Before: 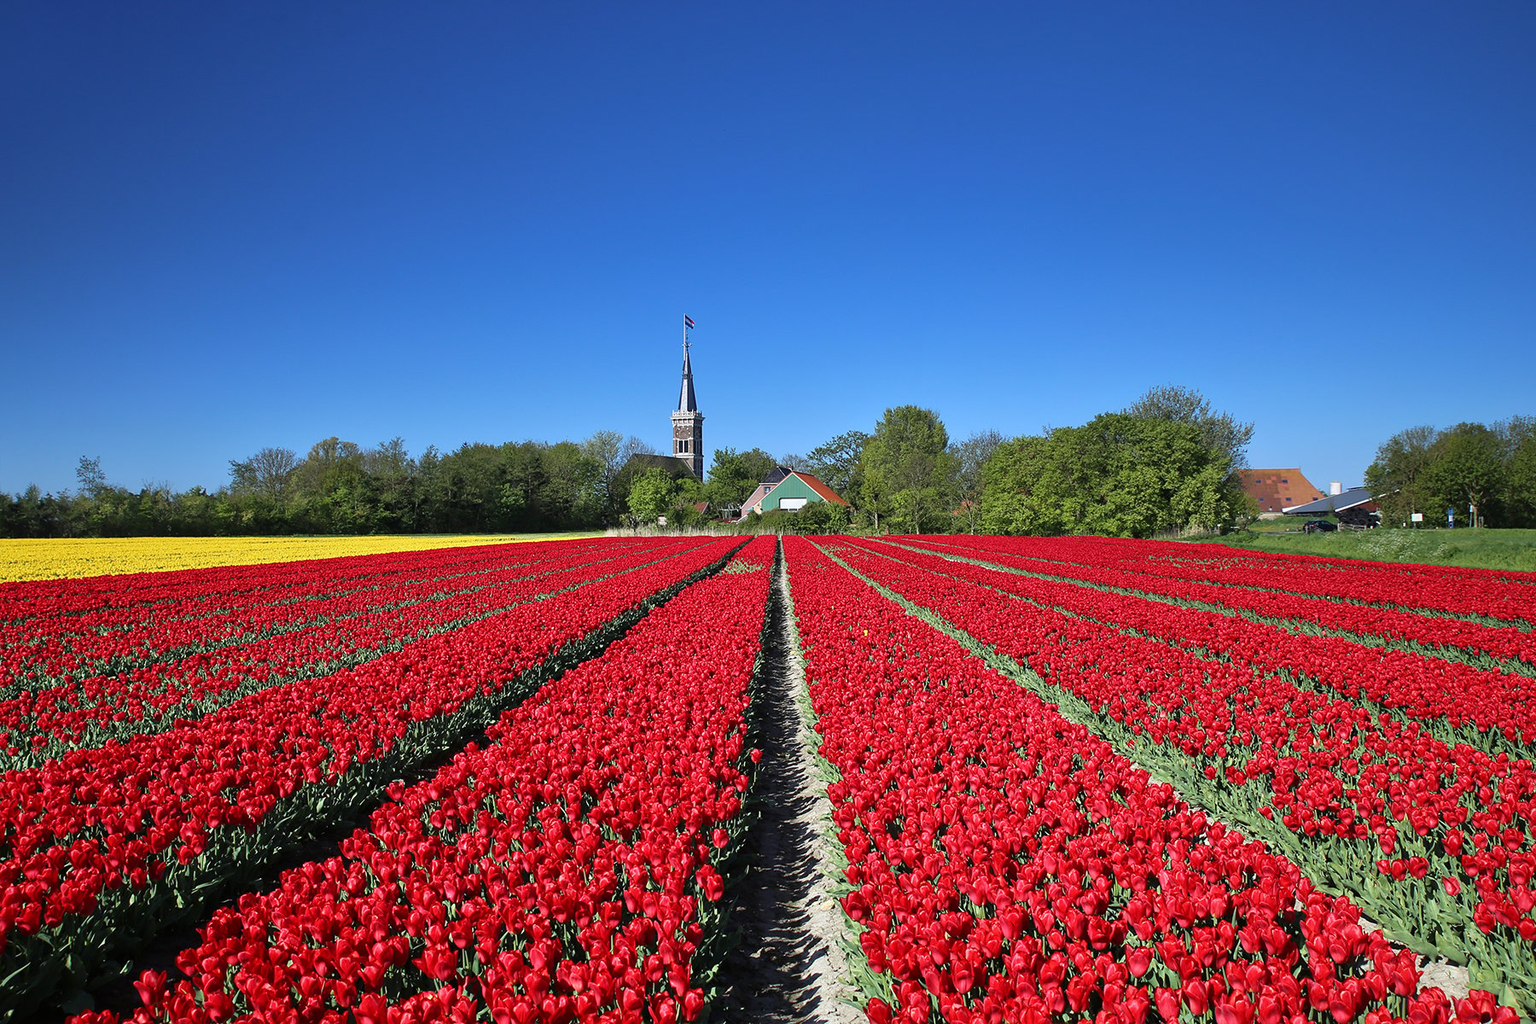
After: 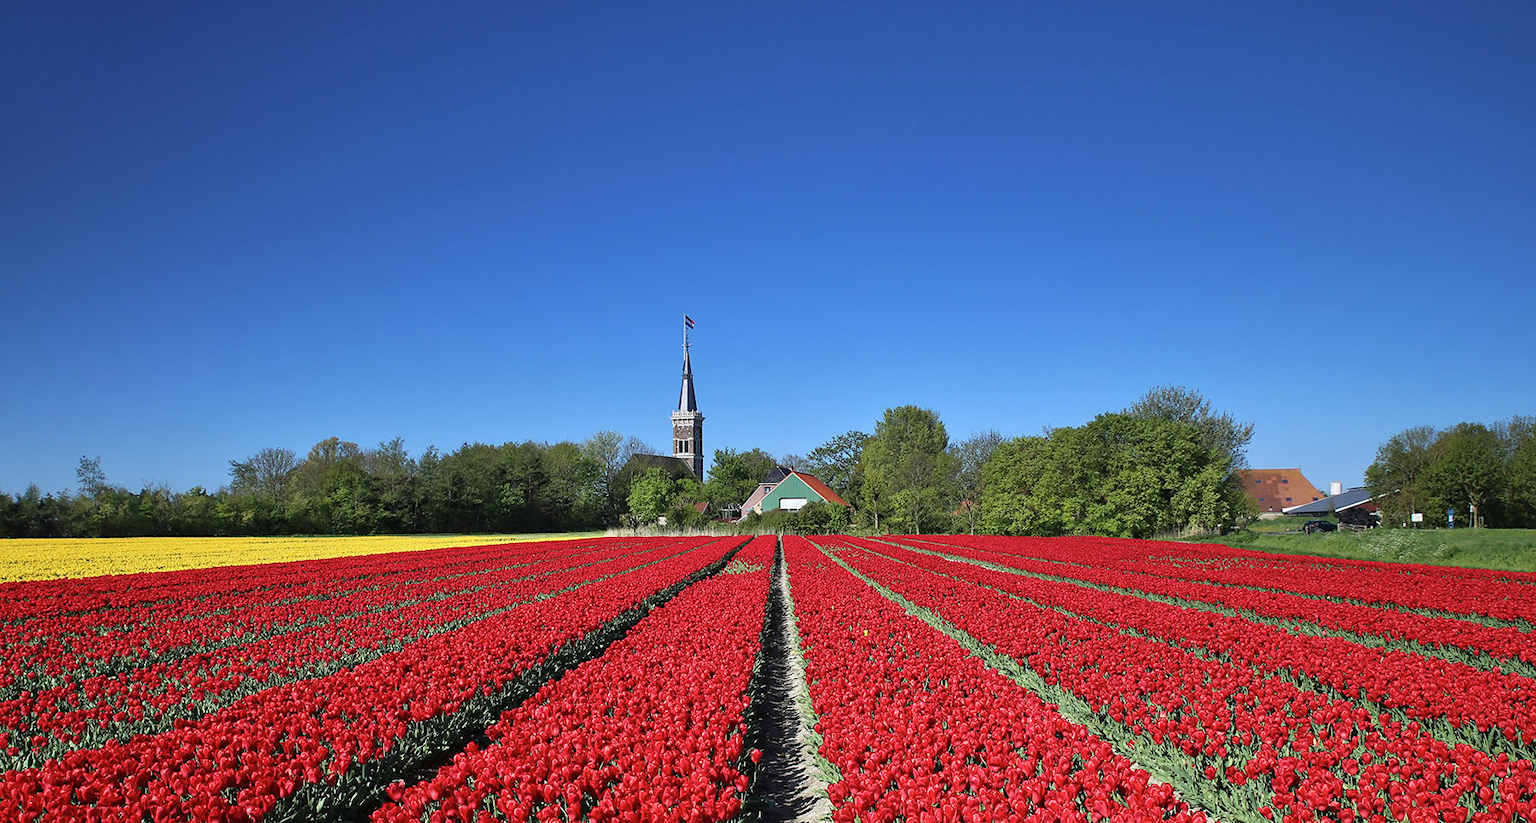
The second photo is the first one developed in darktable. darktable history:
exposure: compensate exposure bias true, compensate highlight preservation false
crop: bottom 19.562%
contrast brightness saturation: saturation -0.06
